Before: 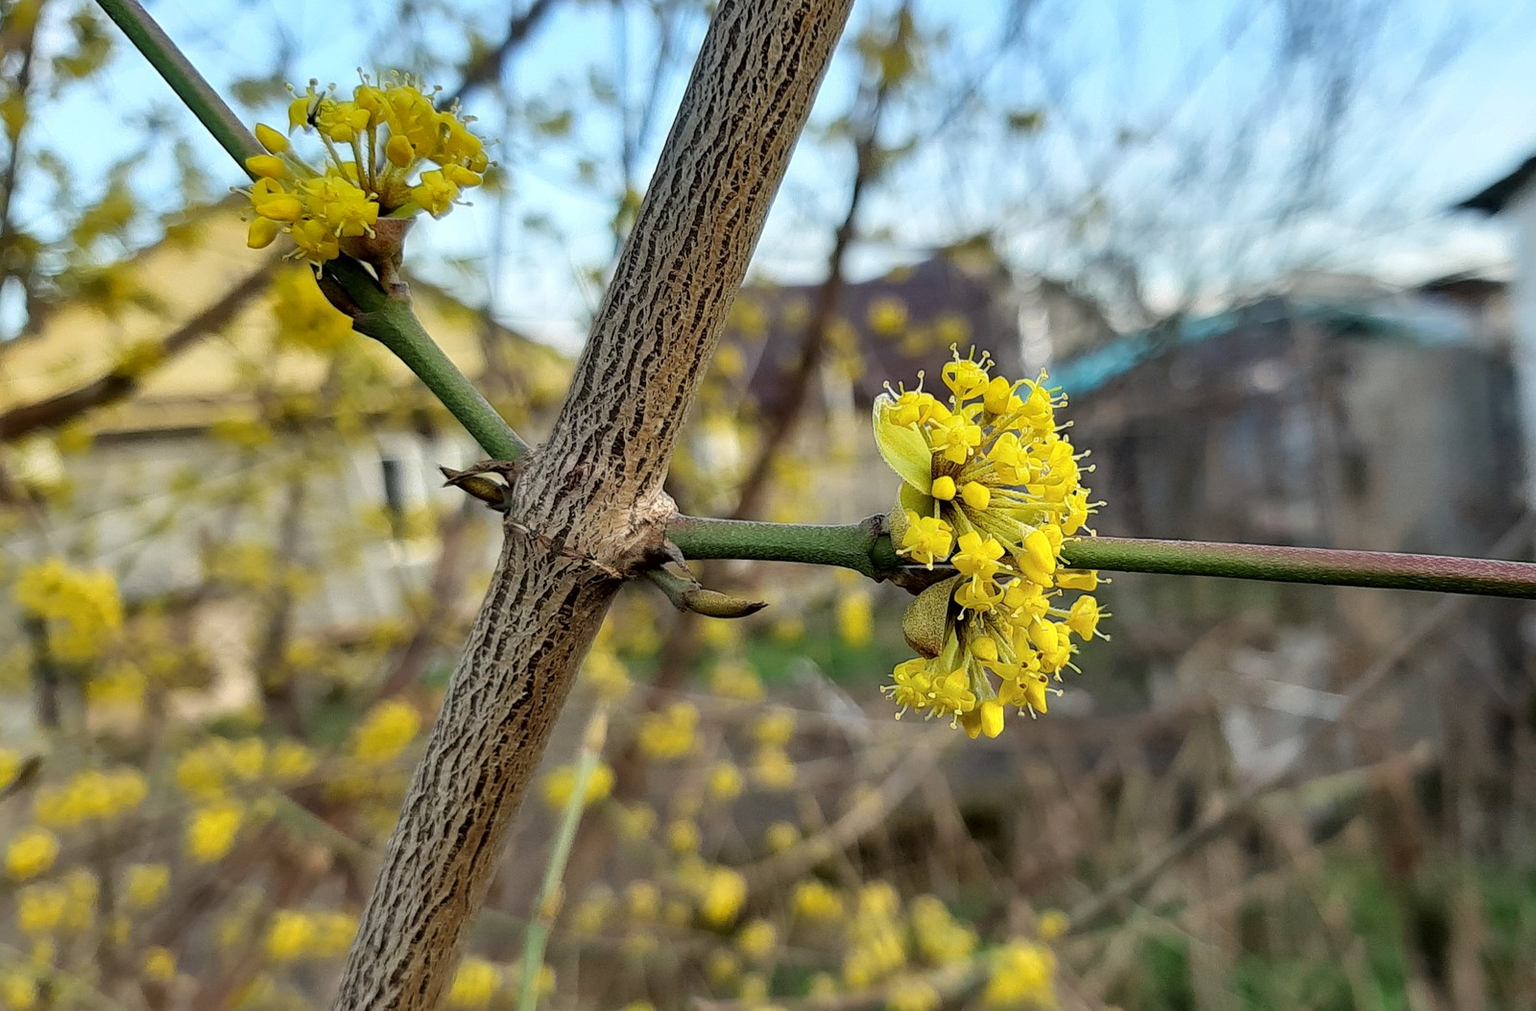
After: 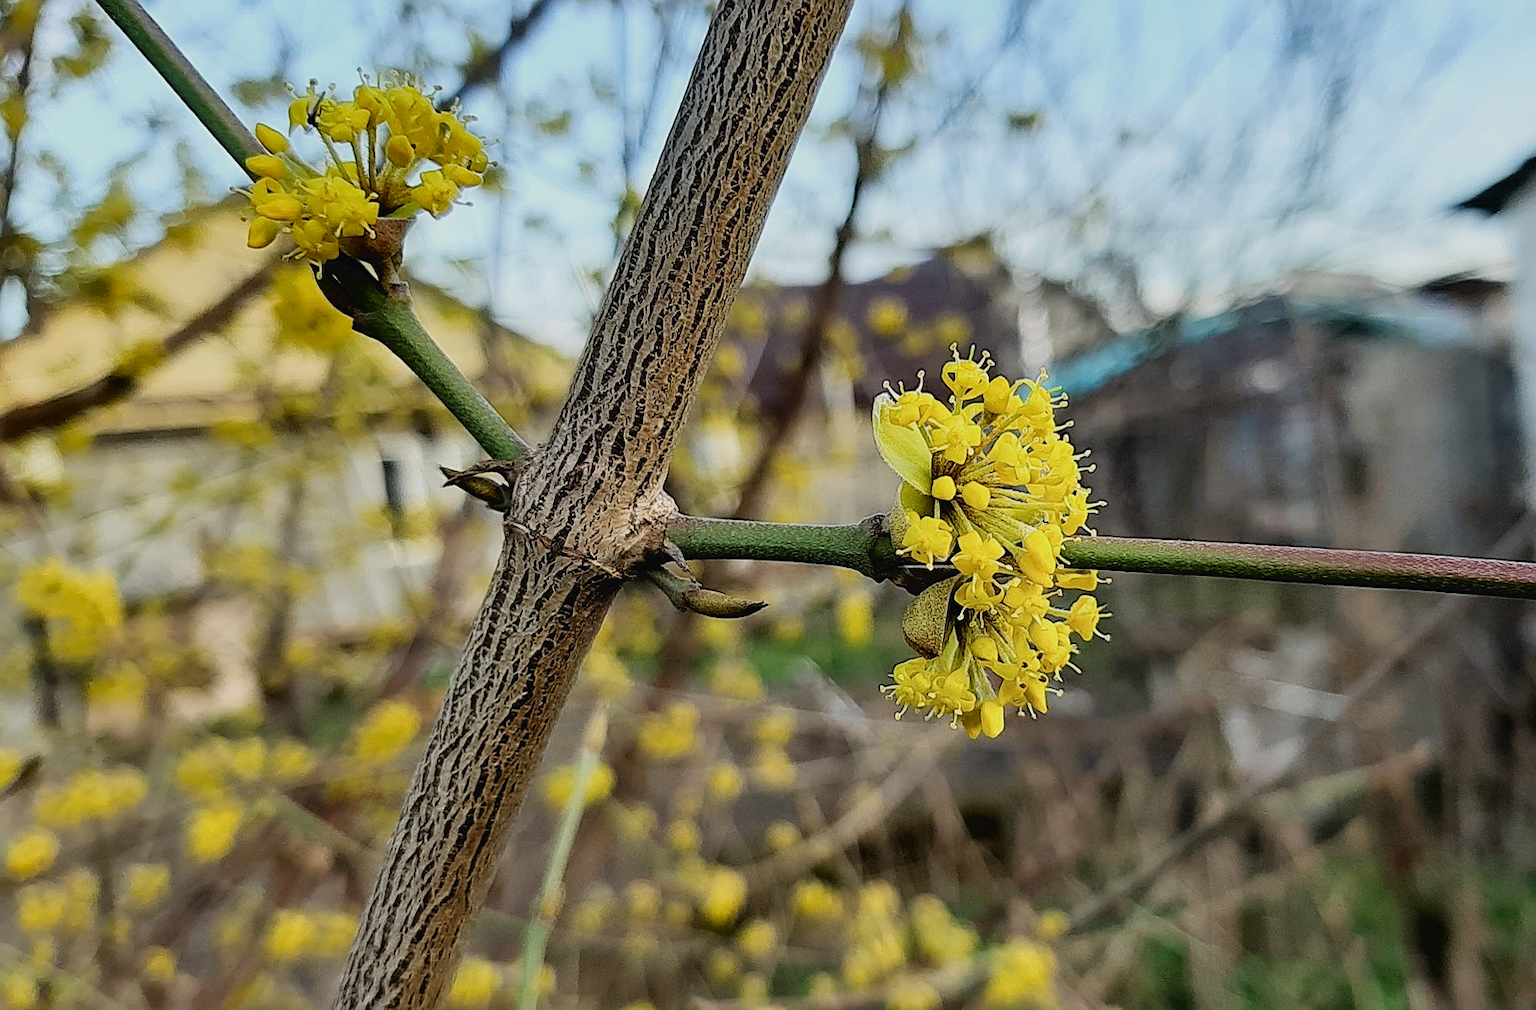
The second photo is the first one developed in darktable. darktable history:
tone curve: curves: ch0 [(0, 0) (0.003, 0.038) (0.011, 0.035) (0.025, 0.03) (0.044, 0.044) (0.069, 0.062) (0.1, 0.087) (0.136, 0.114) (0.177, 0.15) (0.224, 0.193) (0.277, 0.242) (0.335, 0.299) (0.399, 0.361) (0.468, 0.437) (0.543, 0.521) (0.623, 0.614) (0.709, 0.717) (0.801, 0.817) (0.898, 0.913) (1, 1)], color space Lab, independent channels, preserve colors none
exposure: exposure 0.154 EV, compensate exposure bias true, compensate highlight preservation false
sharpen: on, module defaults
filmic rgb: black relative exposure -7.65 EV, white relative exposure 4.56 EV, hardness 3.61
